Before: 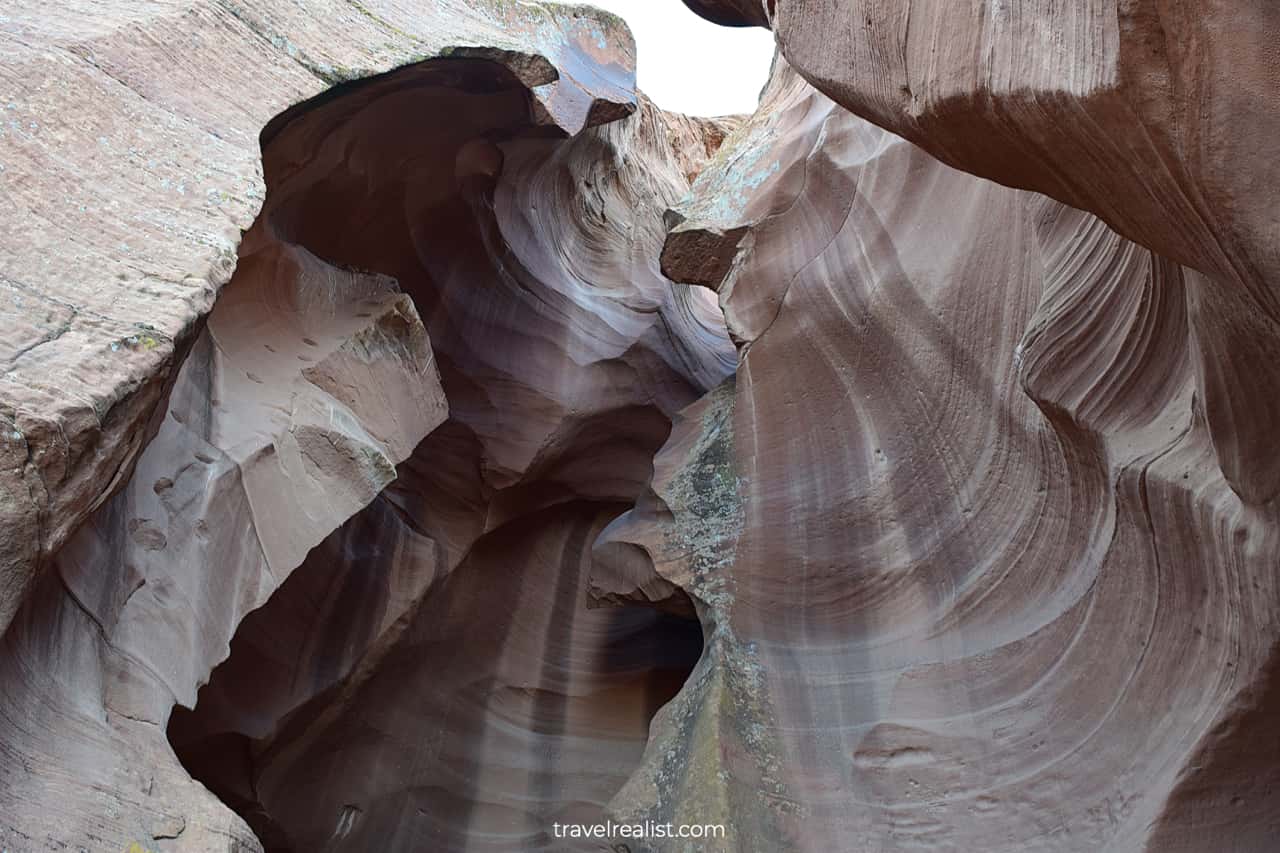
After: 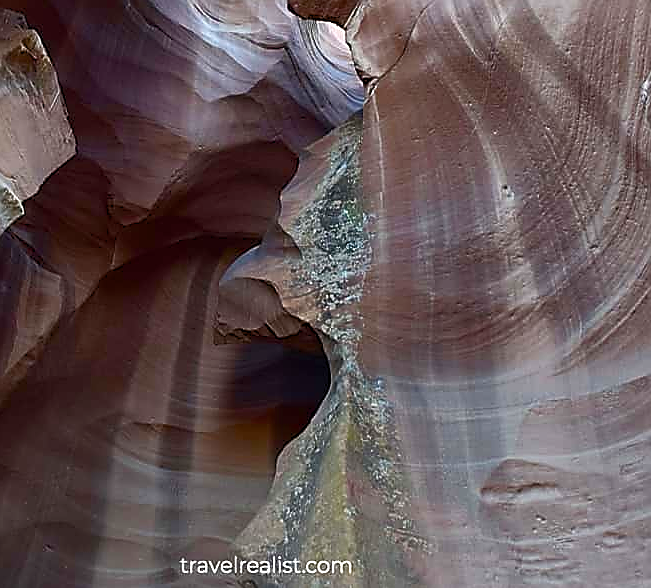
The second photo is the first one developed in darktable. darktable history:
sharpen: radius 1.39, amount 1.265, threshold 0.825
color balance rgb: perceptual saturation grading › global saturation 45.703%, perceptual saturation grading › highlights -24.954%, perceptual saturation grading › shadows 49.356%, perceptual brilliance grading › global brilliance 19.55%, perceptual brilliance grading › shadows -39.656%, contrast -10.058%
crop and rotate: left 29.215%, top 31.036%, right 19.861%
